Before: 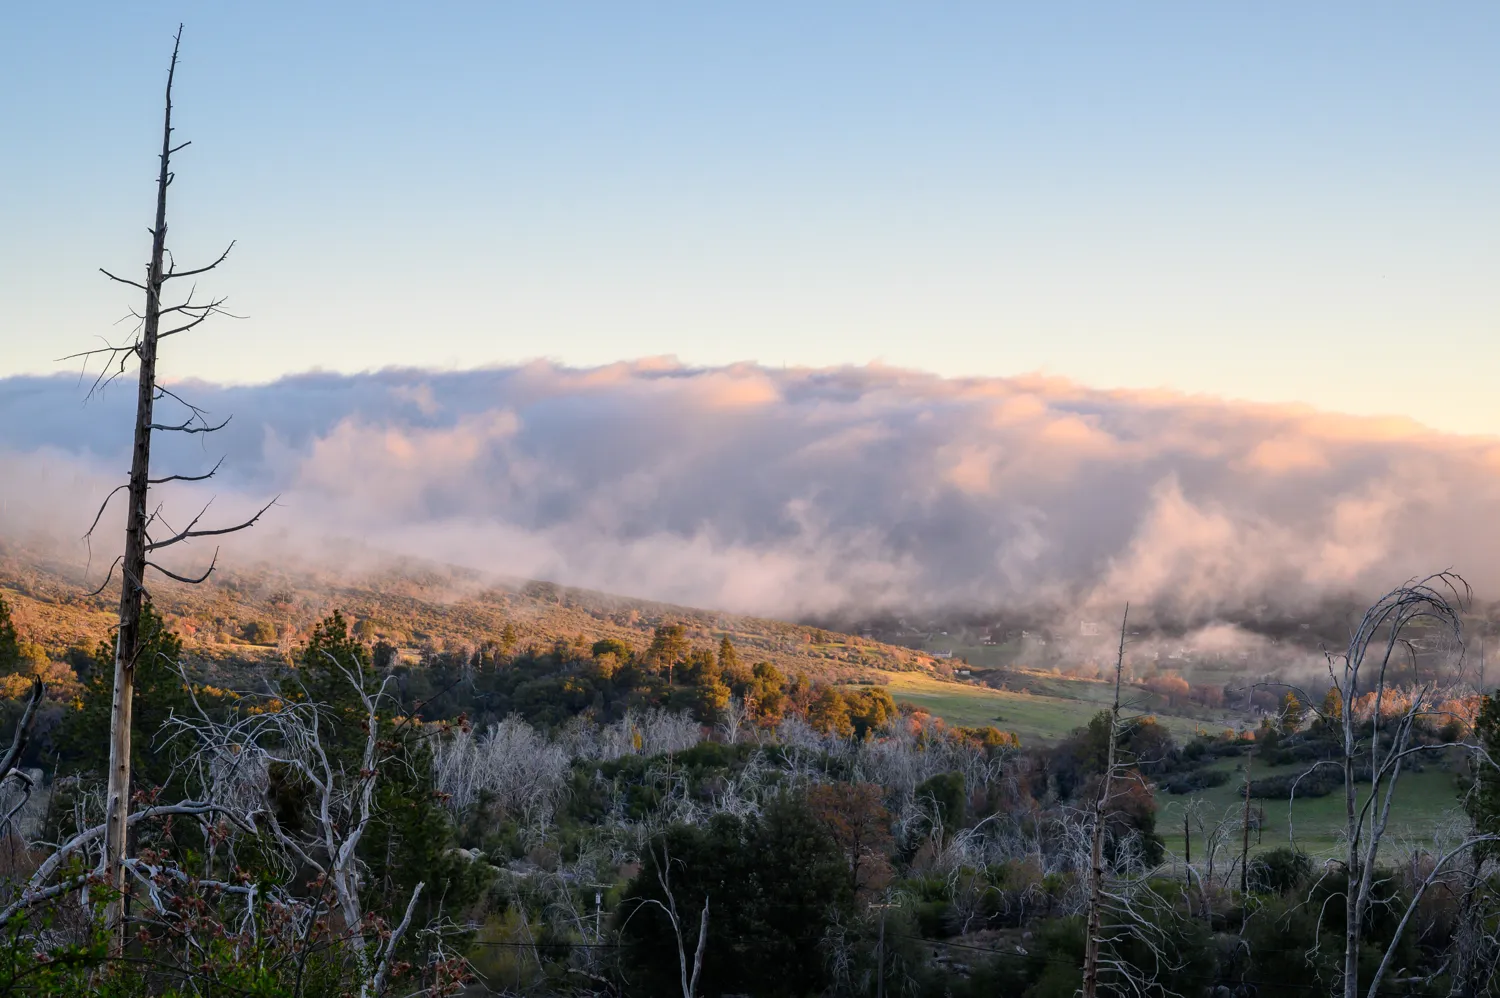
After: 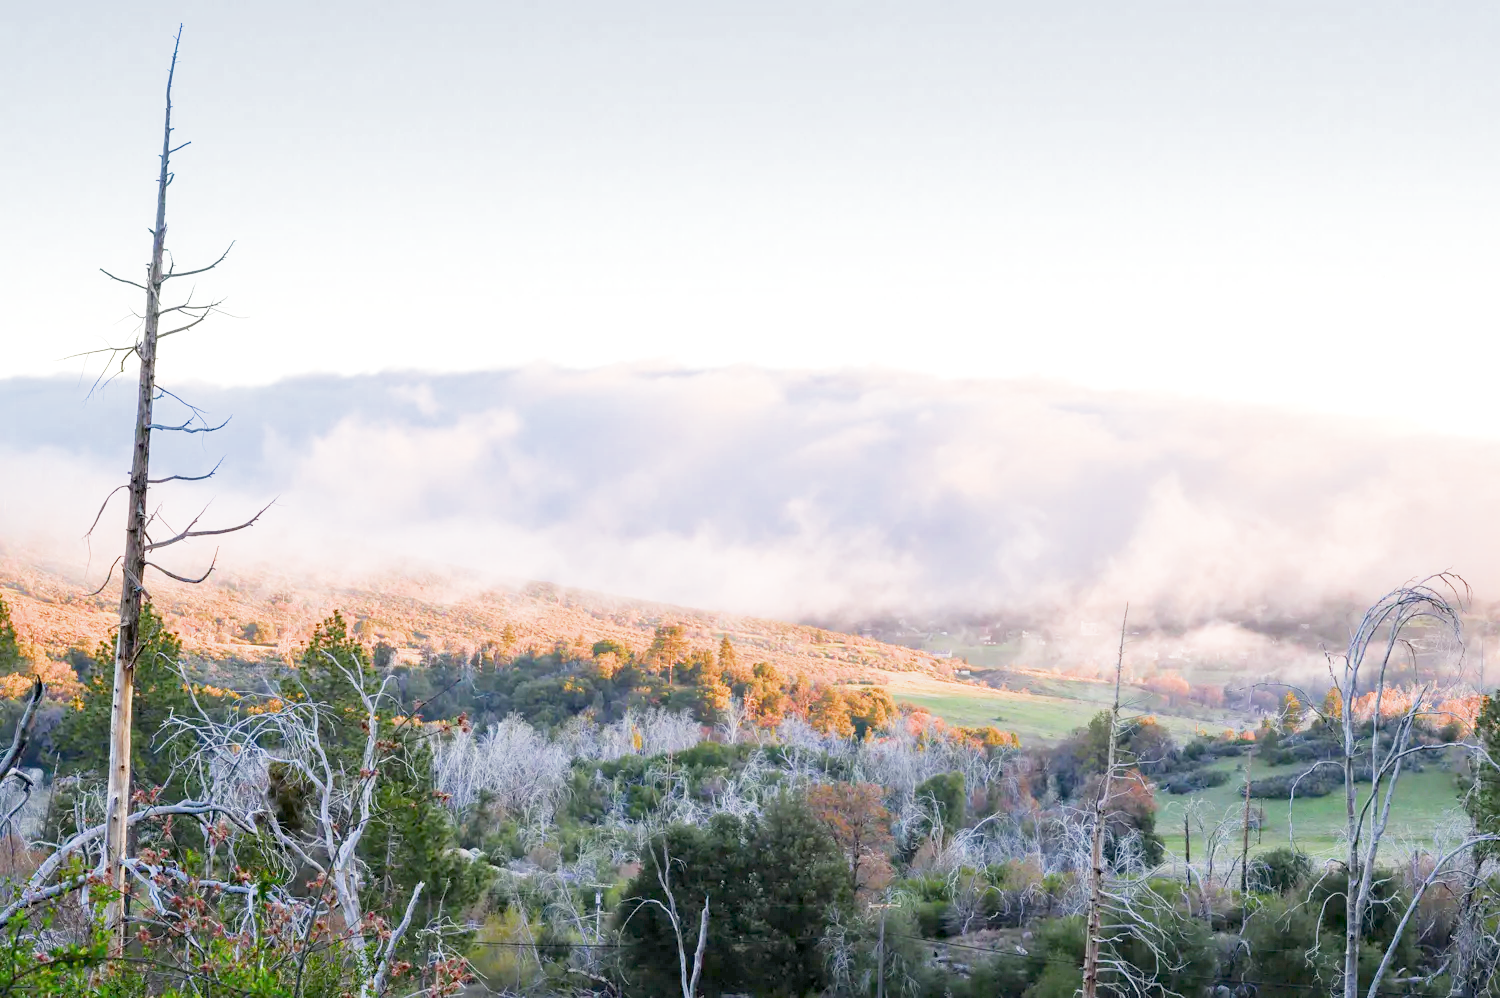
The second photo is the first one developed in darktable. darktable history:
exposure: exposure 0.648 EV, compensate highlight preservation false
filmic rgb: middle gray luminance 4.29%, black relative exposure -13 EV, white relative exposure 5 EV, threshold 6 EV, target black luminance 0%, hardness 5.19, latitude 59.69%, contrast 0.767, highlights saturation mix 5%, shadows ↔ highlights balance 25.95%, add noise in highlights 0, color science v3 (2019), use custom middle-gray values true, iterations of high-quality reconstruction 0, contrast in highlights soft, enable highlight reconstruction true
